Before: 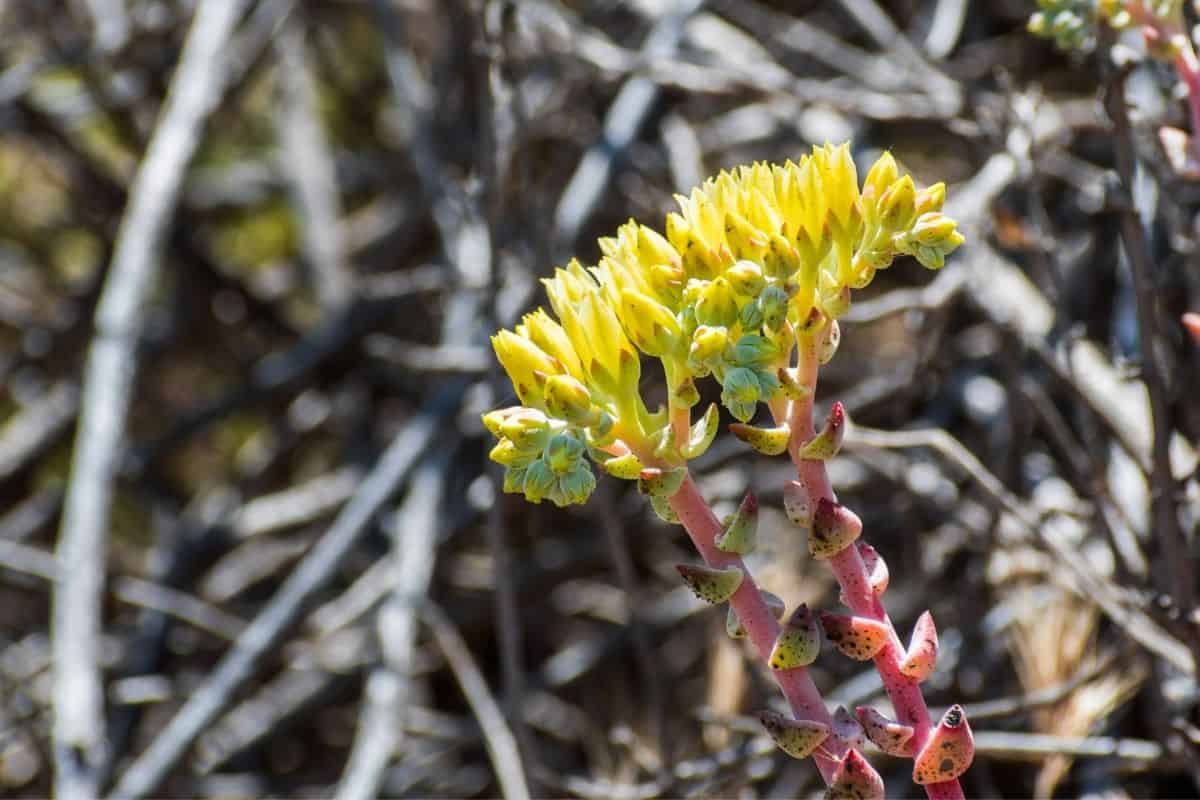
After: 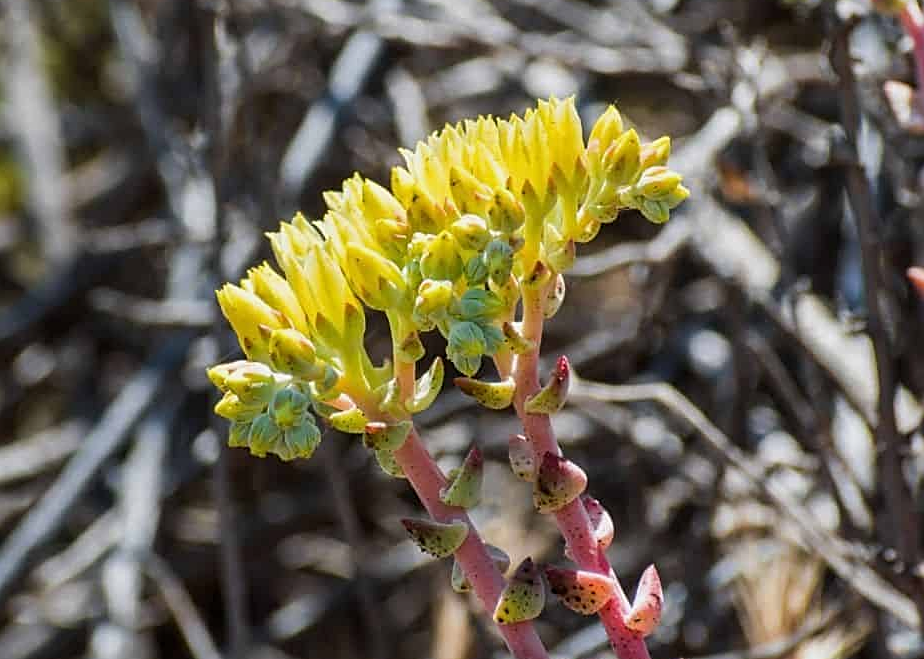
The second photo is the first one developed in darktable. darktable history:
sharpen: on, module defaults
exposure: exposure -0.147 EV, compensate highlight preservation false
crop: left 22.941%, top 5.869%, bottom 11.647%
